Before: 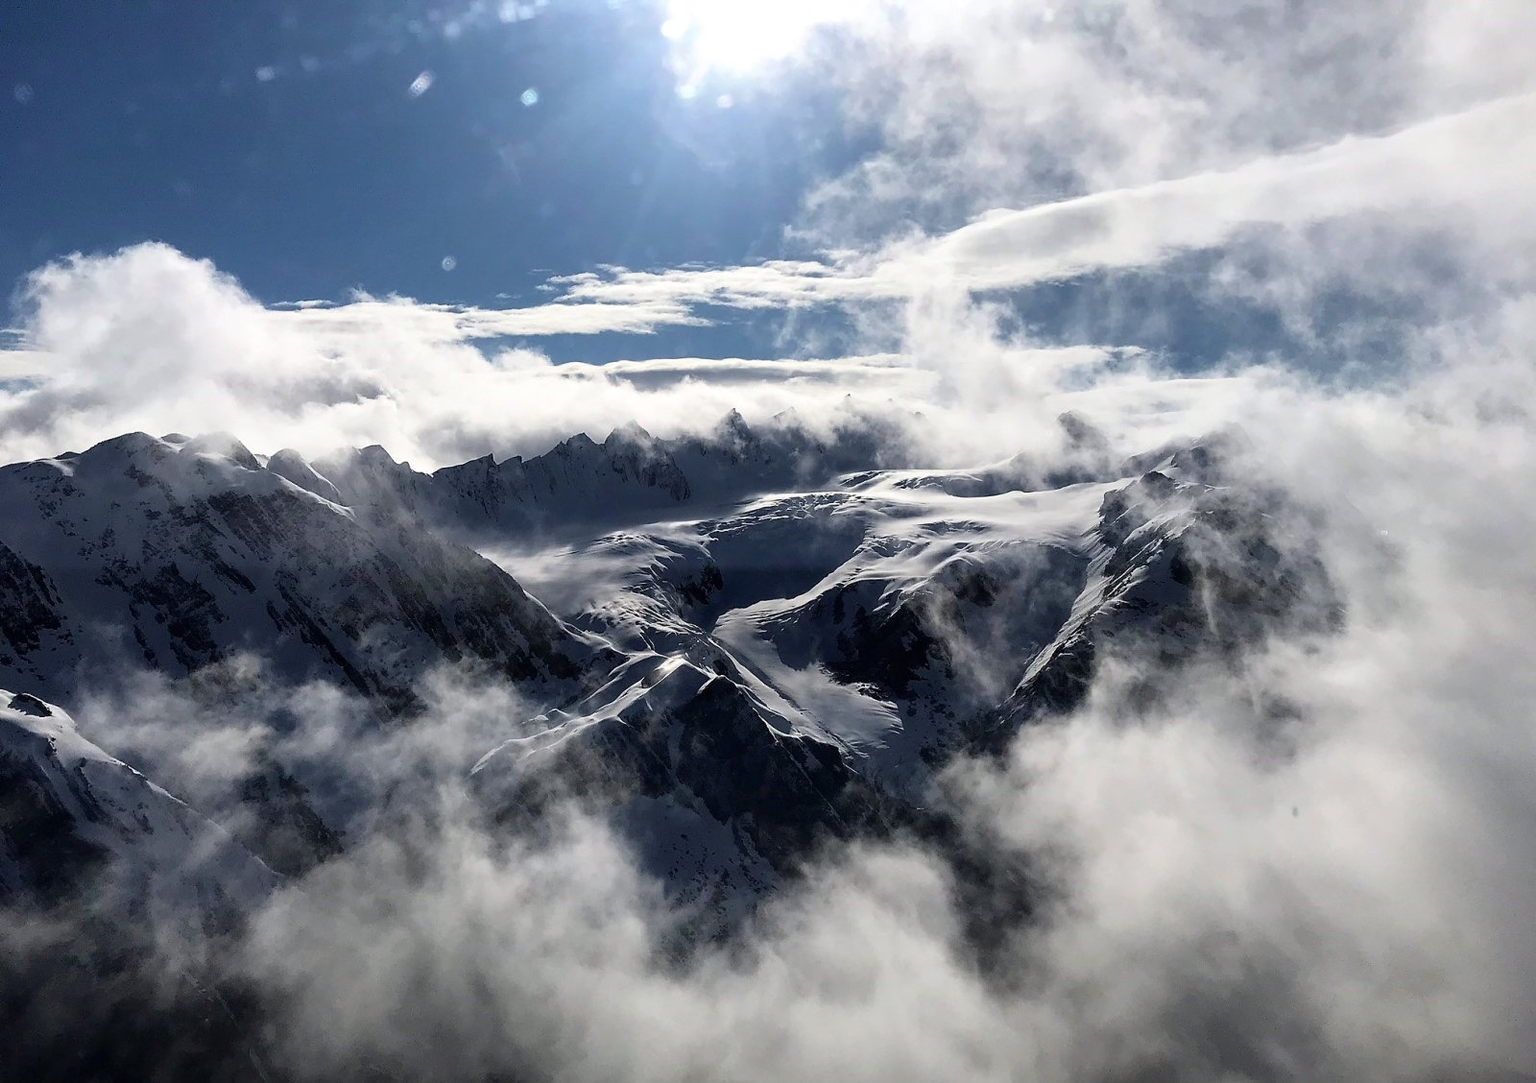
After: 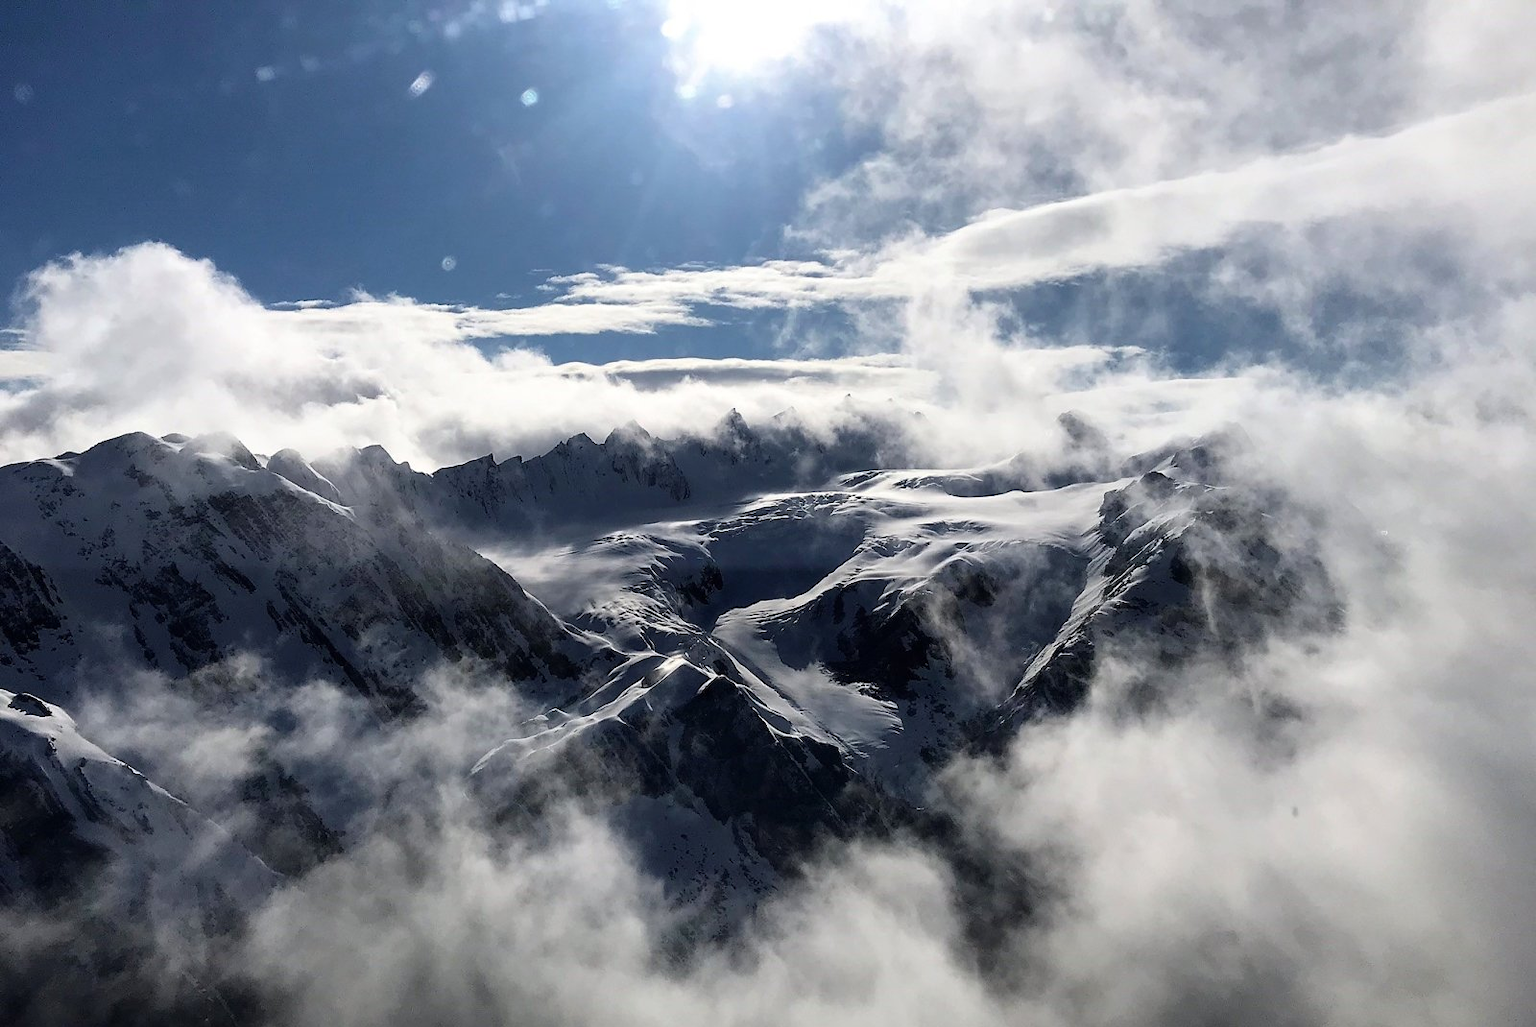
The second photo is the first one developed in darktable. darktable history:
crop and rotate: top 0.01%, bottom 5.068%
